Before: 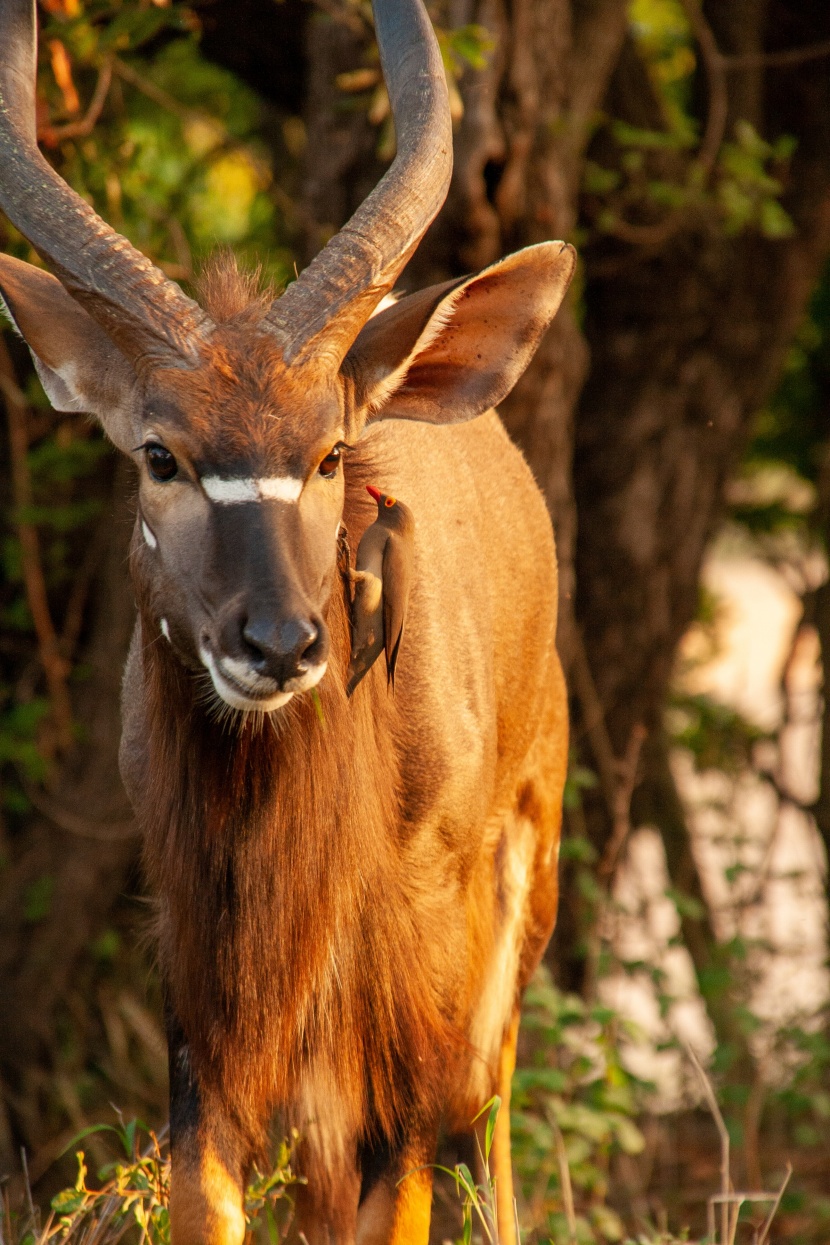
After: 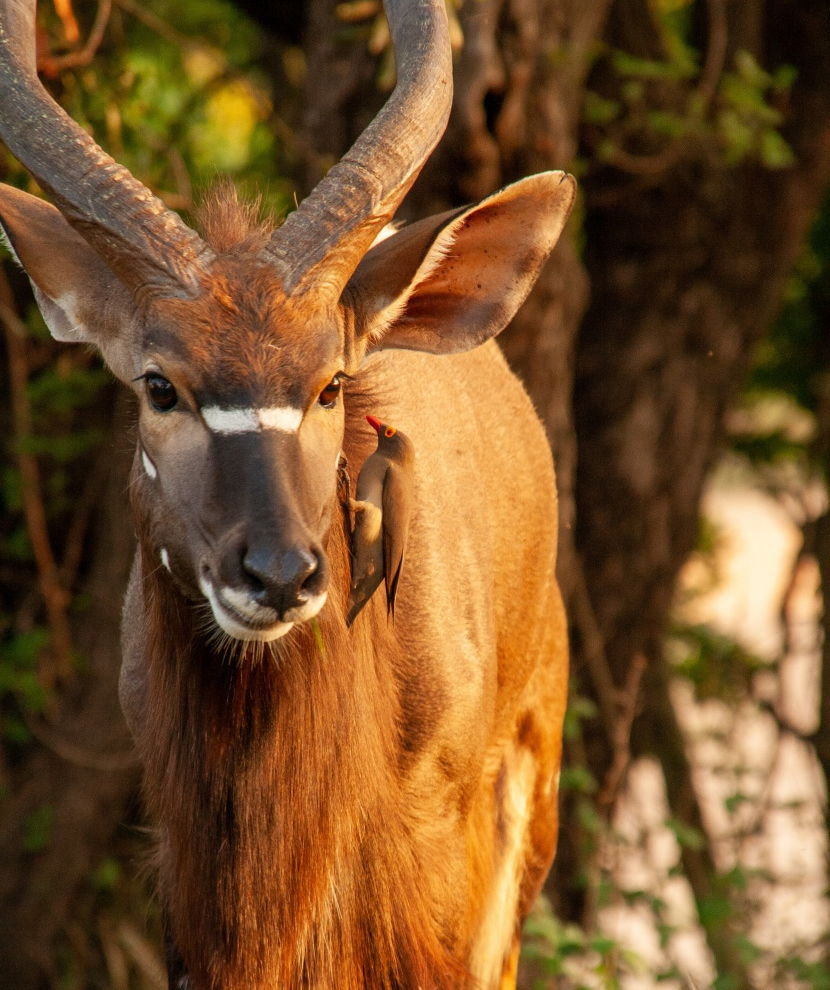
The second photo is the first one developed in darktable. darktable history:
crop and rotate: top 5.65%, bottom 14.761%
